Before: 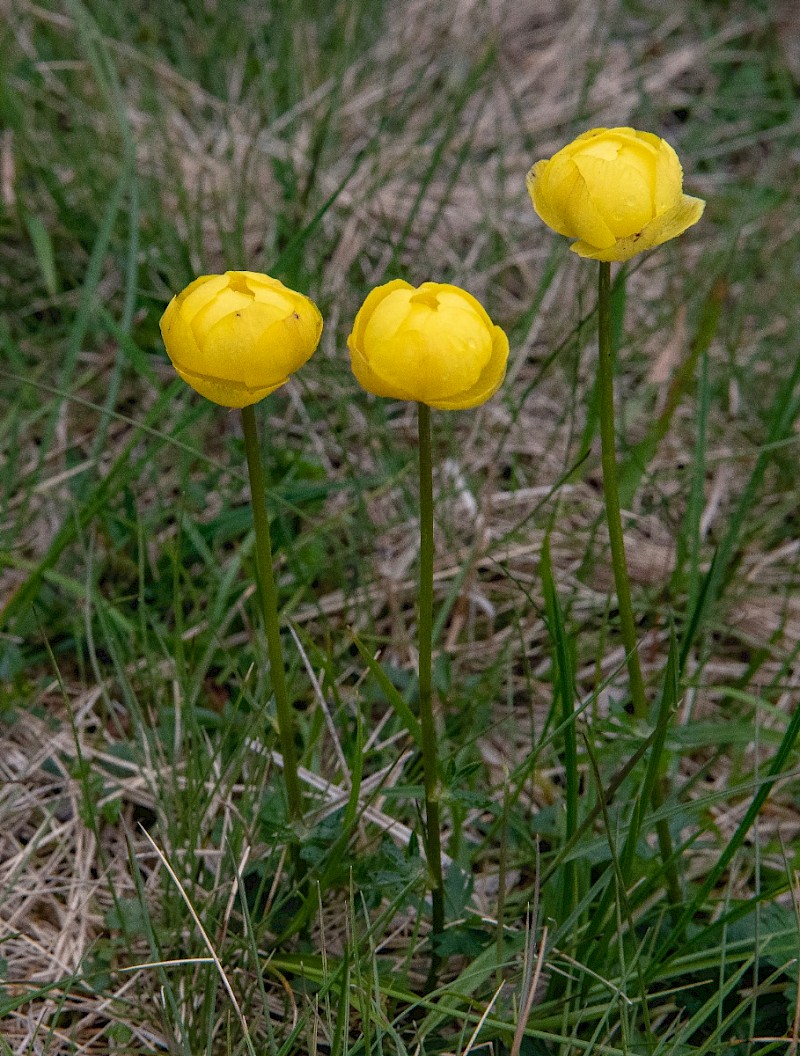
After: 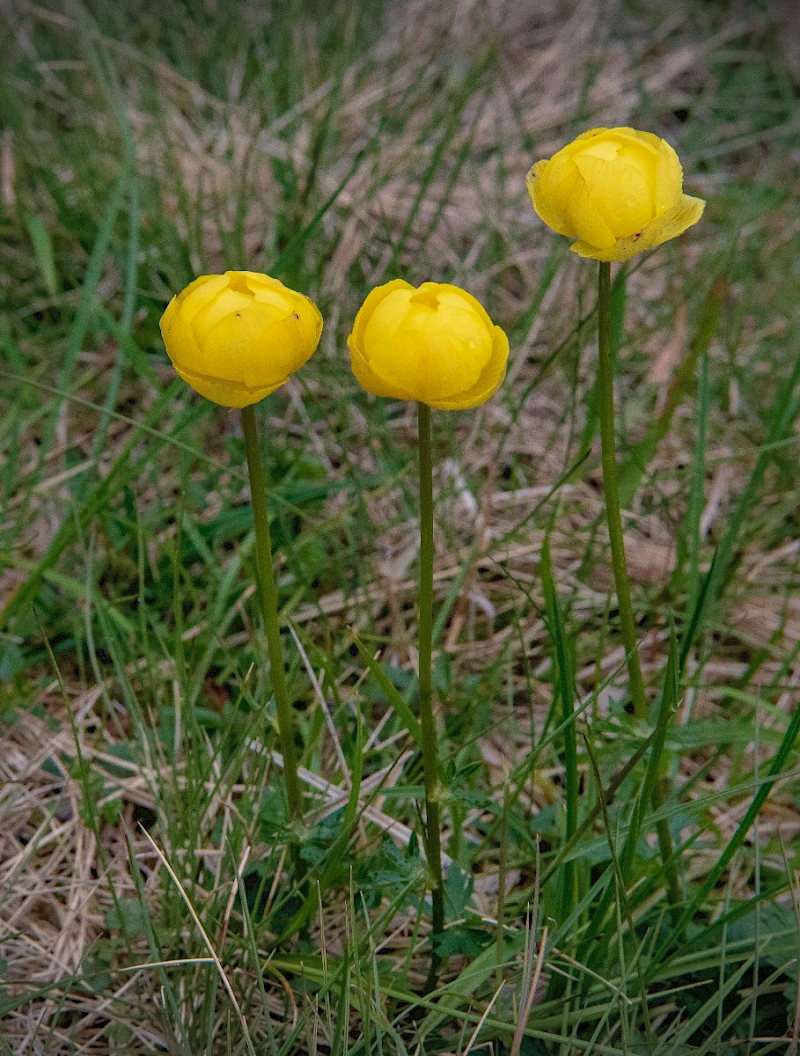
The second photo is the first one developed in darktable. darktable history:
velvia: on, module defaults
vignetting: fall-off start 97.22%, width/height ratio 1.181
shadows and highlights: highlights color adjustment 40.19%
